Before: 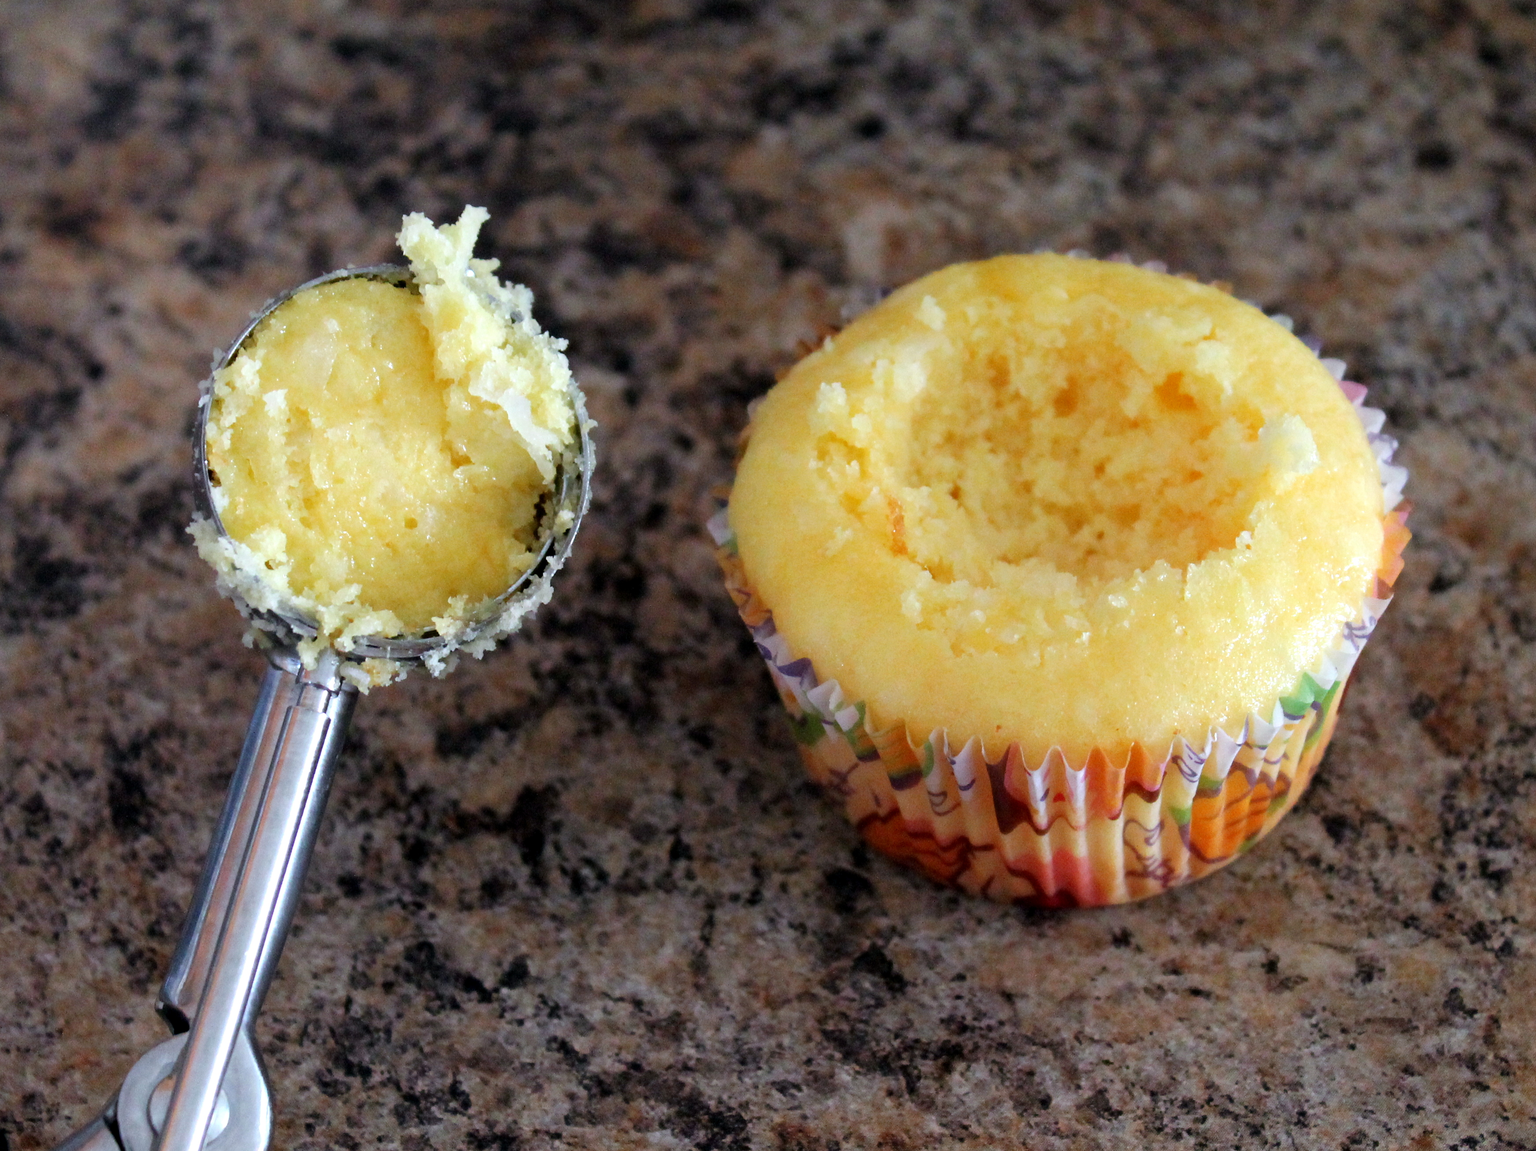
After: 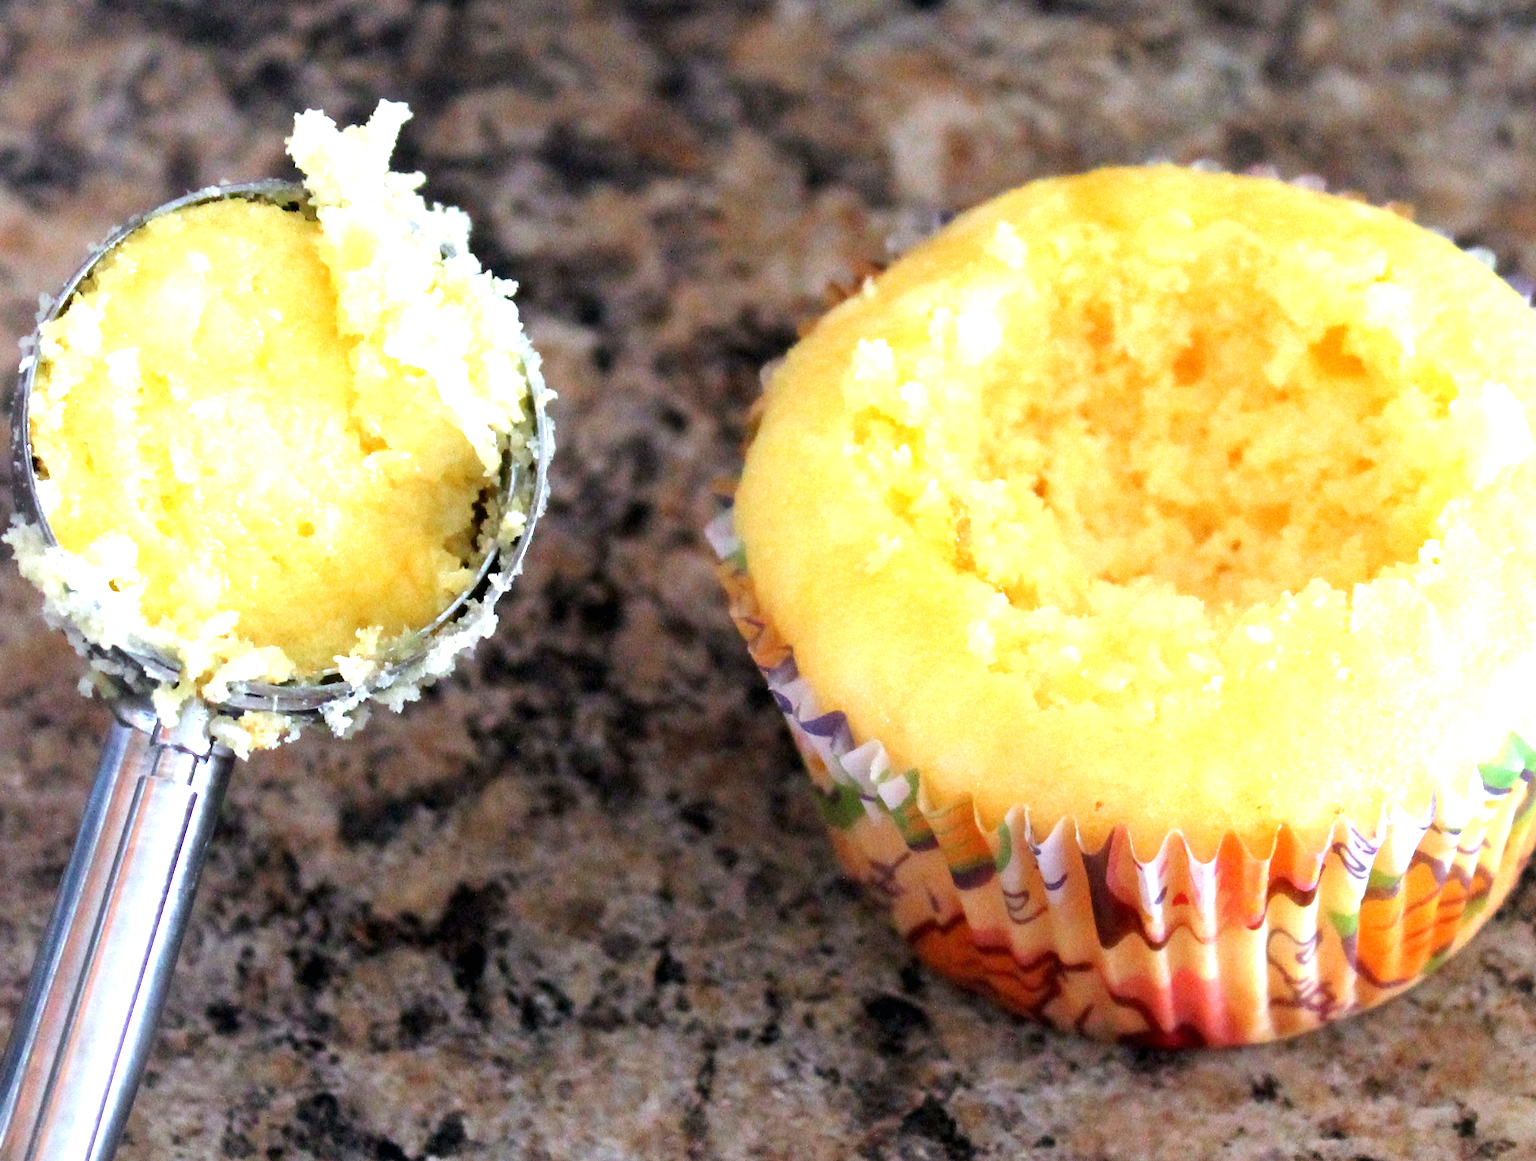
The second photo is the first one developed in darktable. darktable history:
crop and rotate: left 12.048%, top 11.427%, right 13.834%, bottom 13.789%
exposure: black level correction 0, exposure 1.104 EV, compensate highlight preservation false
